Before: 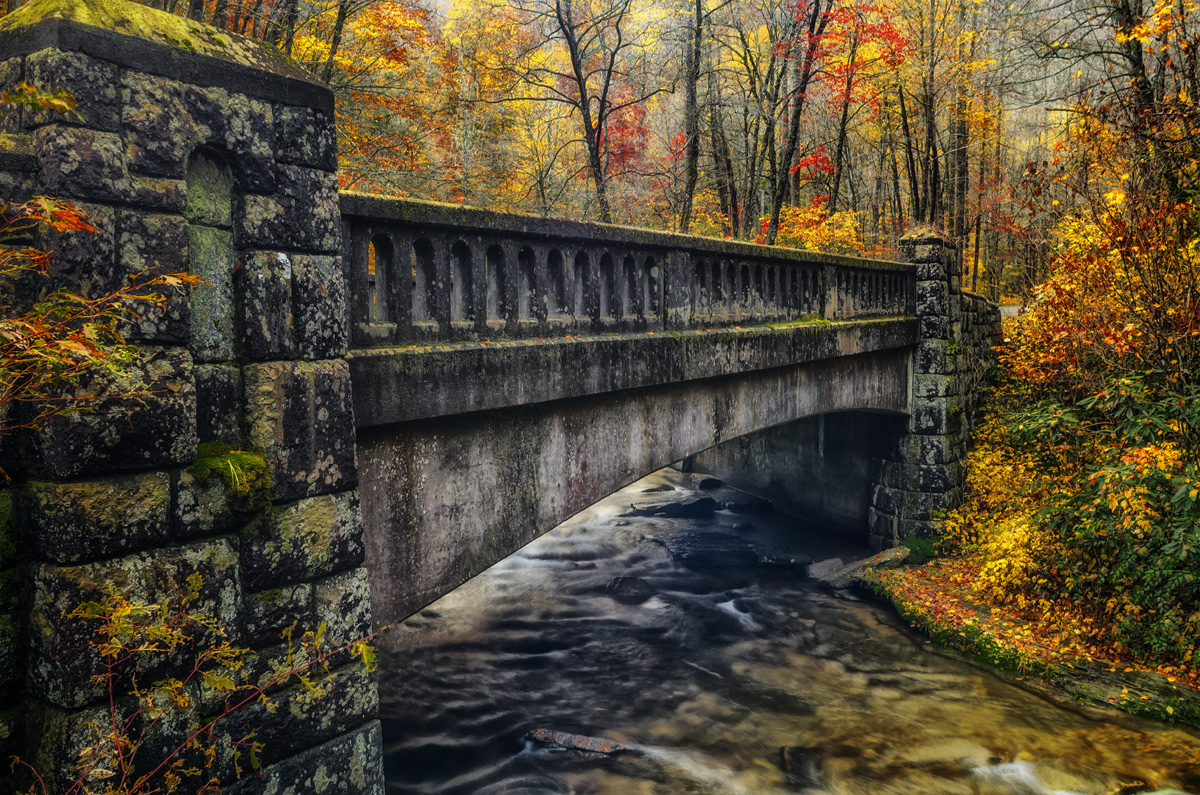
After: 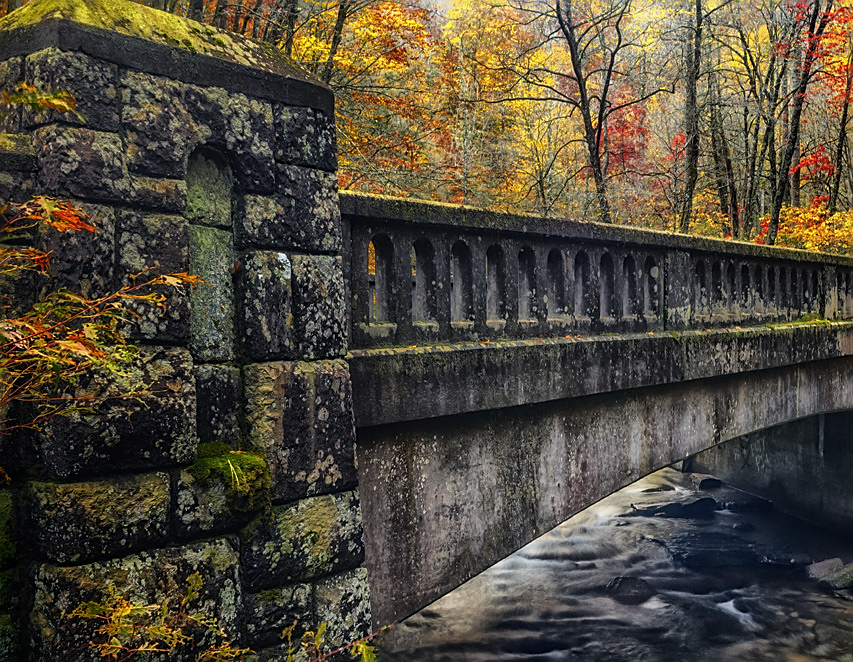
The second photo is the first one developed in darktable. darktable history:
sharpen: on, module defaults
crop: right 28.882%, bottom 16.637%
